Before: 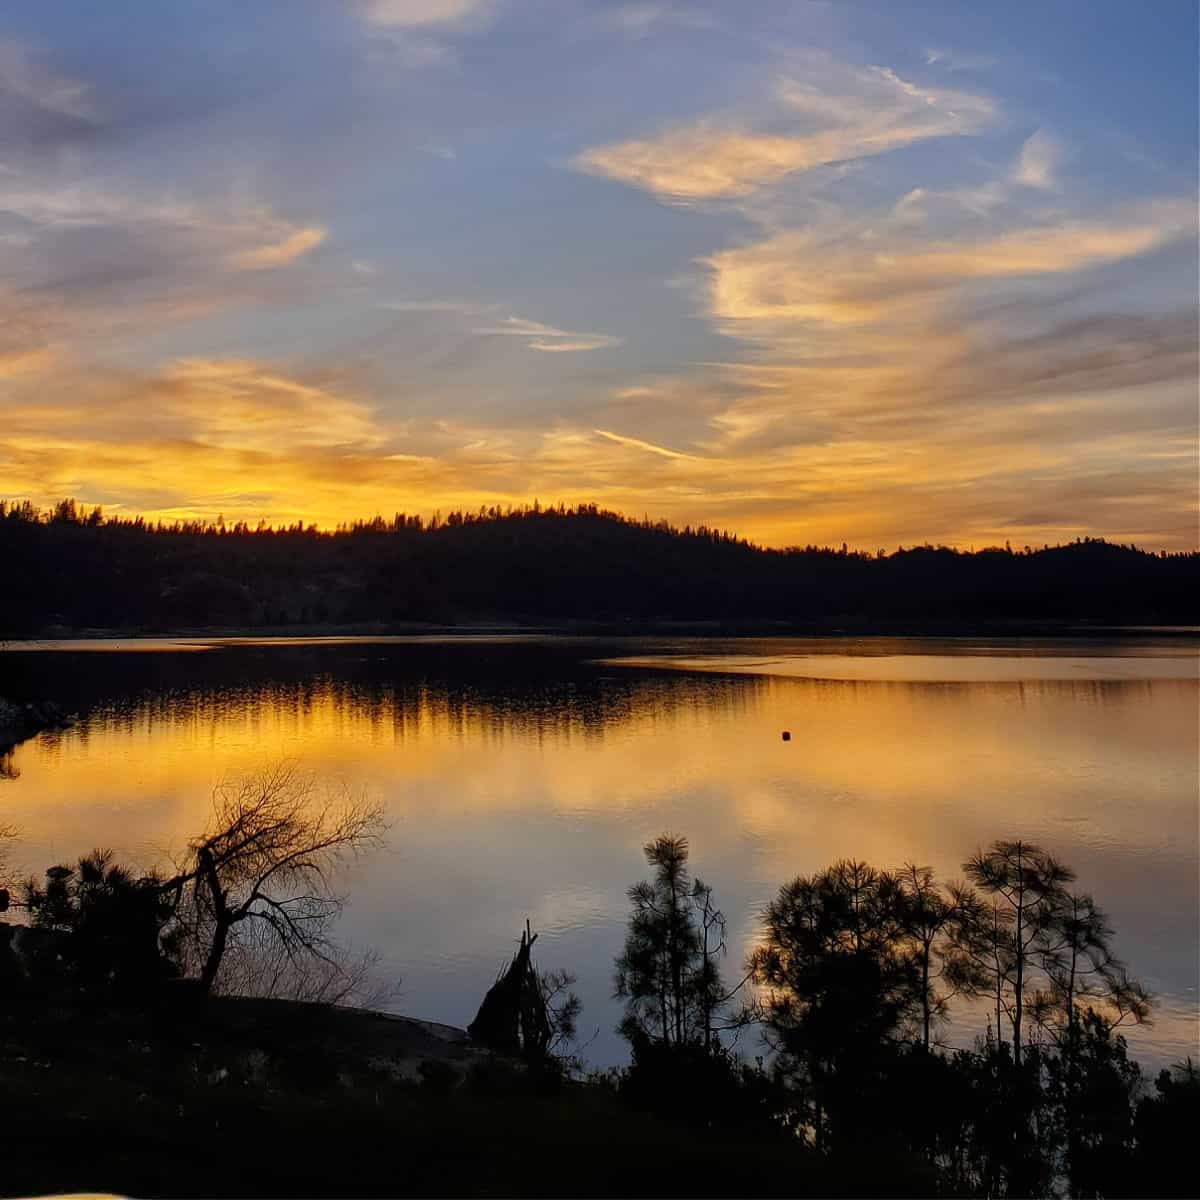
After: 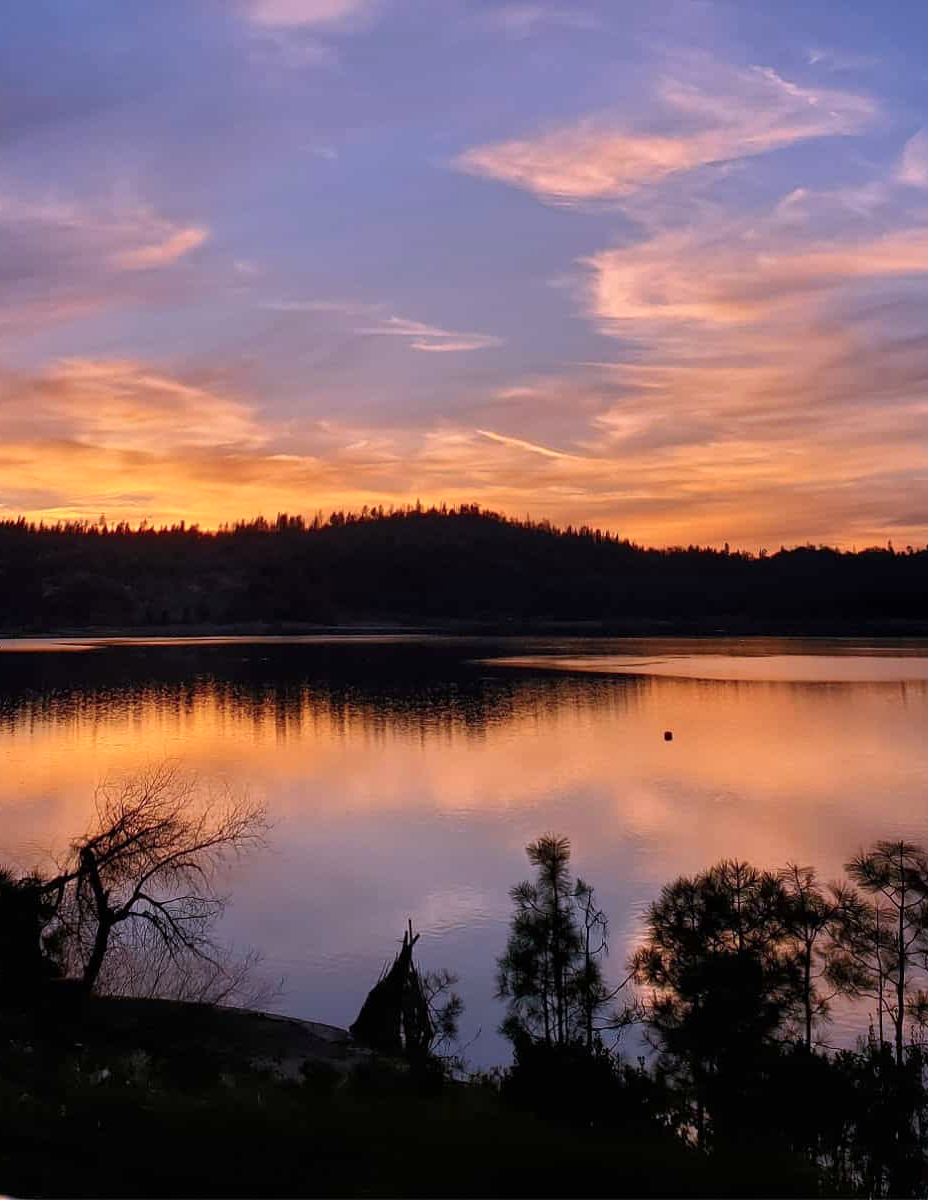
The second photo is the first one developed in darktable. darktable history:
crop: left 9.903%, right 12.695%
color correction: highlights a* 15.63, highlights b* -20.32
